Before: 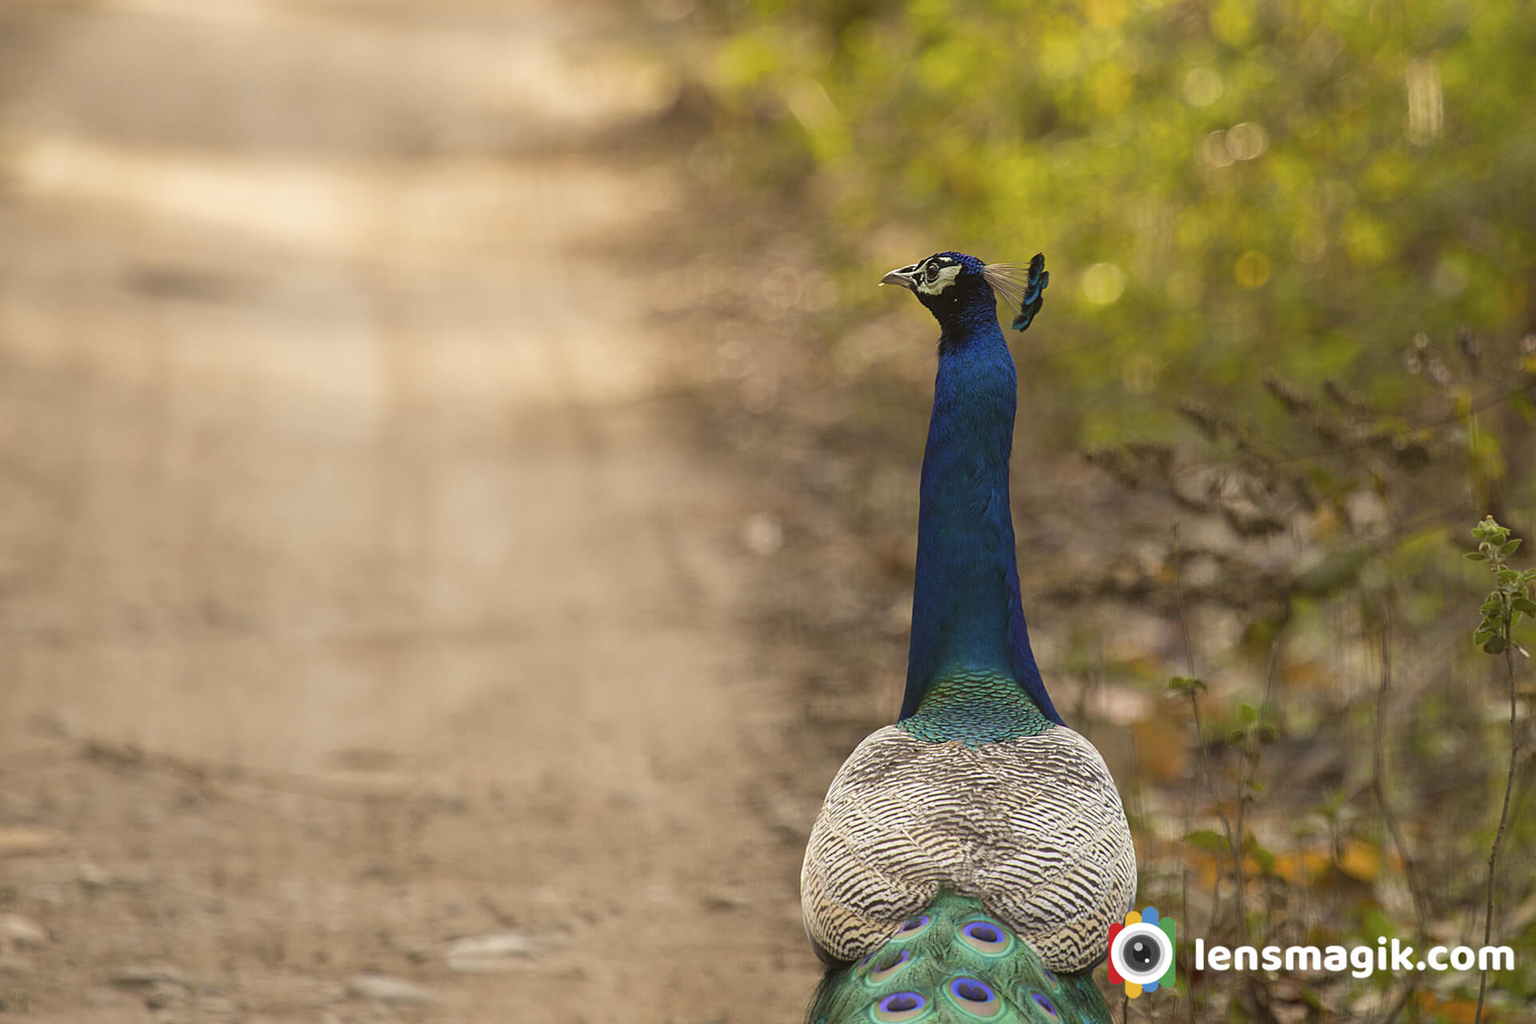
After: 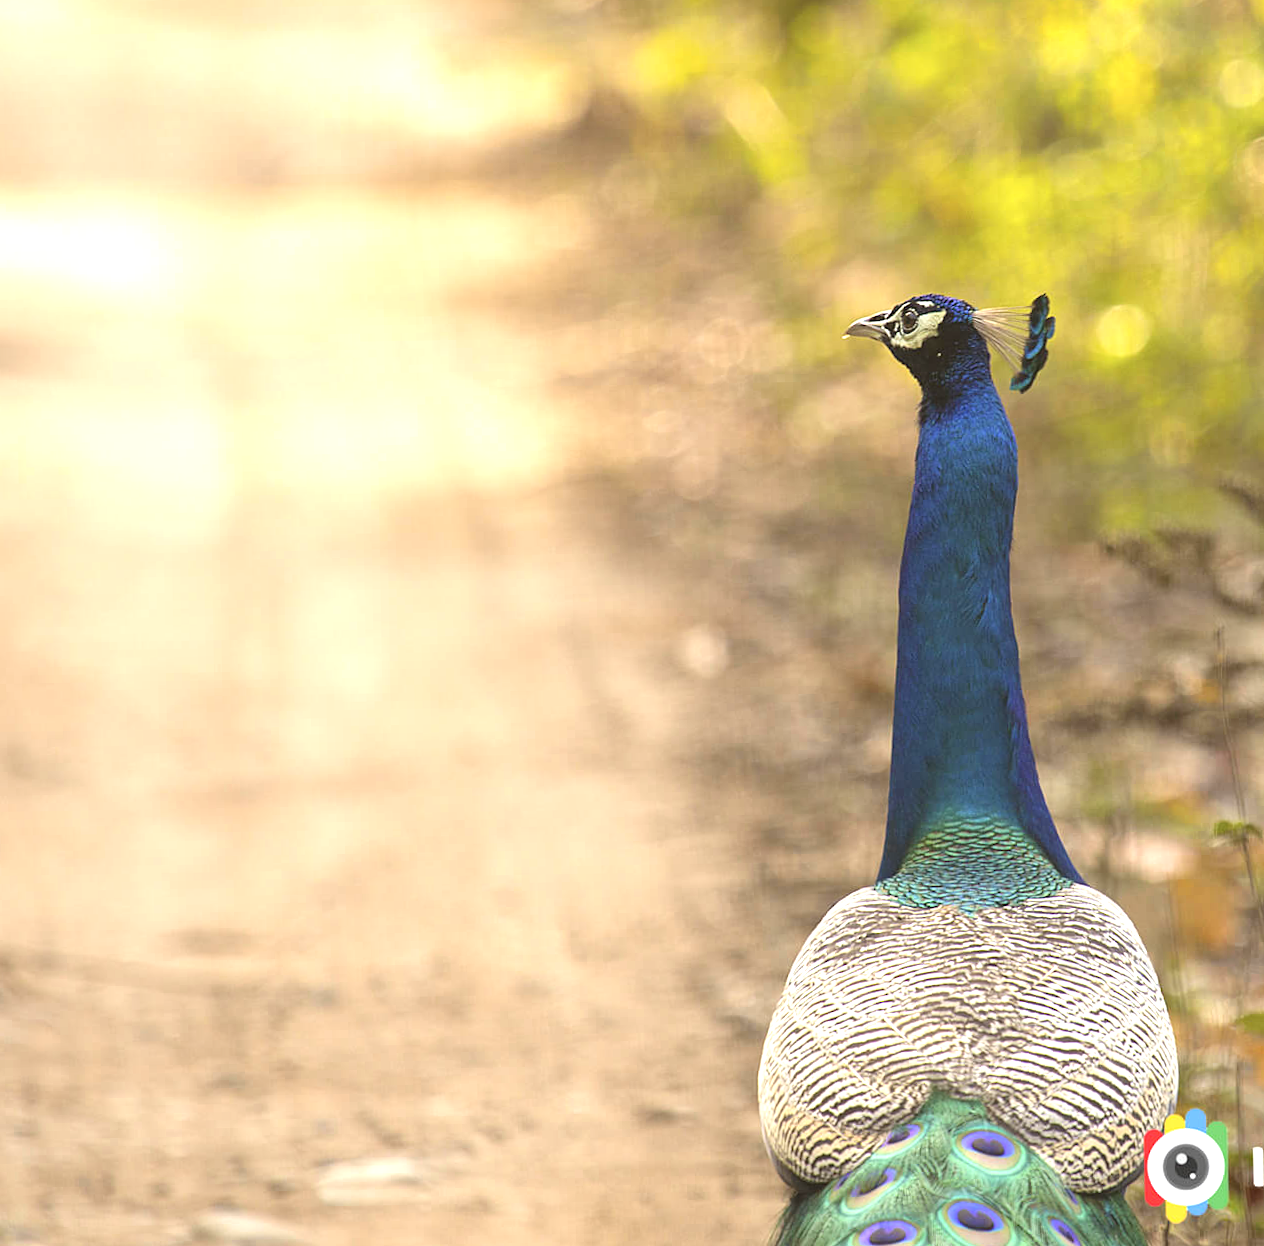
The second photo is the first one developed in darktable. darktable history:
crop and rotate: left 12.673%, right 20.66%
contrast brightness saturation: contrast 0.05, brightness 0.06, saturation 0.01
rotate and perspective: rotation -1°, crop left 0.011, crop right 0.989, crop top 0.025, crop bottom 0.975
exposure: black level correction 0, exposure 1 EV, compensate highlight preservation false
